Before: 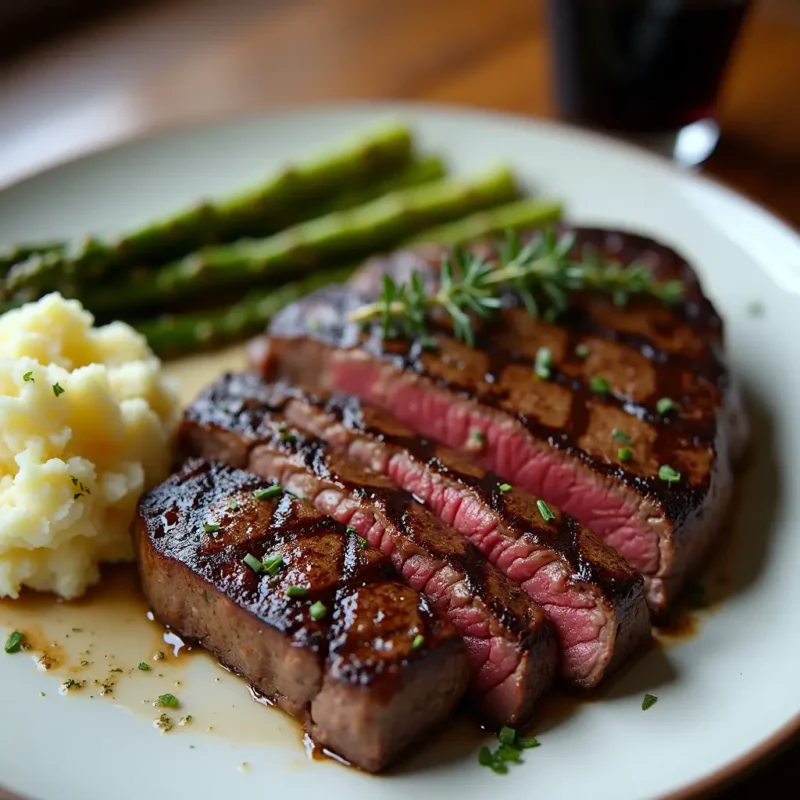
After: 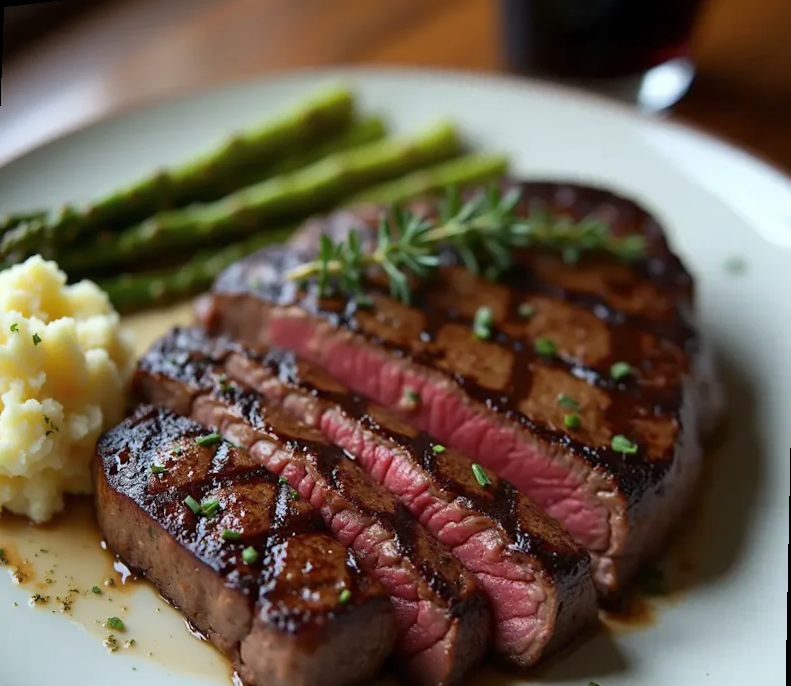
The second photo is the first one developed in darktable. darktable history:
tone curve: curves: ch0 [(0, 0) (0.003, 0.003) (0.011, 0.015) (0.025, 0.031) (0.044, 0.056) (0.069, 0.083) (0.1, 0.113) (0.136, 0.145) (0.177, 0.184) (0.224, 0.225) (0.277, 0.275) (0.335, 0.327) (0.399, 0.385) (0.468, 0.447) (0.543, 0.528) (0.623, 0.611) (0.709, 0.703) (0.801, 0.802) (0.898, 0.902) (1, 1)], preserve colors none
rotate and perspective: rotation 1.69°, lens shift (vertical) -0.023, lens shift (horizontal) -0.291, crop left 0.025, crop right 0.988, crop top 0.092, crop bottom 0.842
